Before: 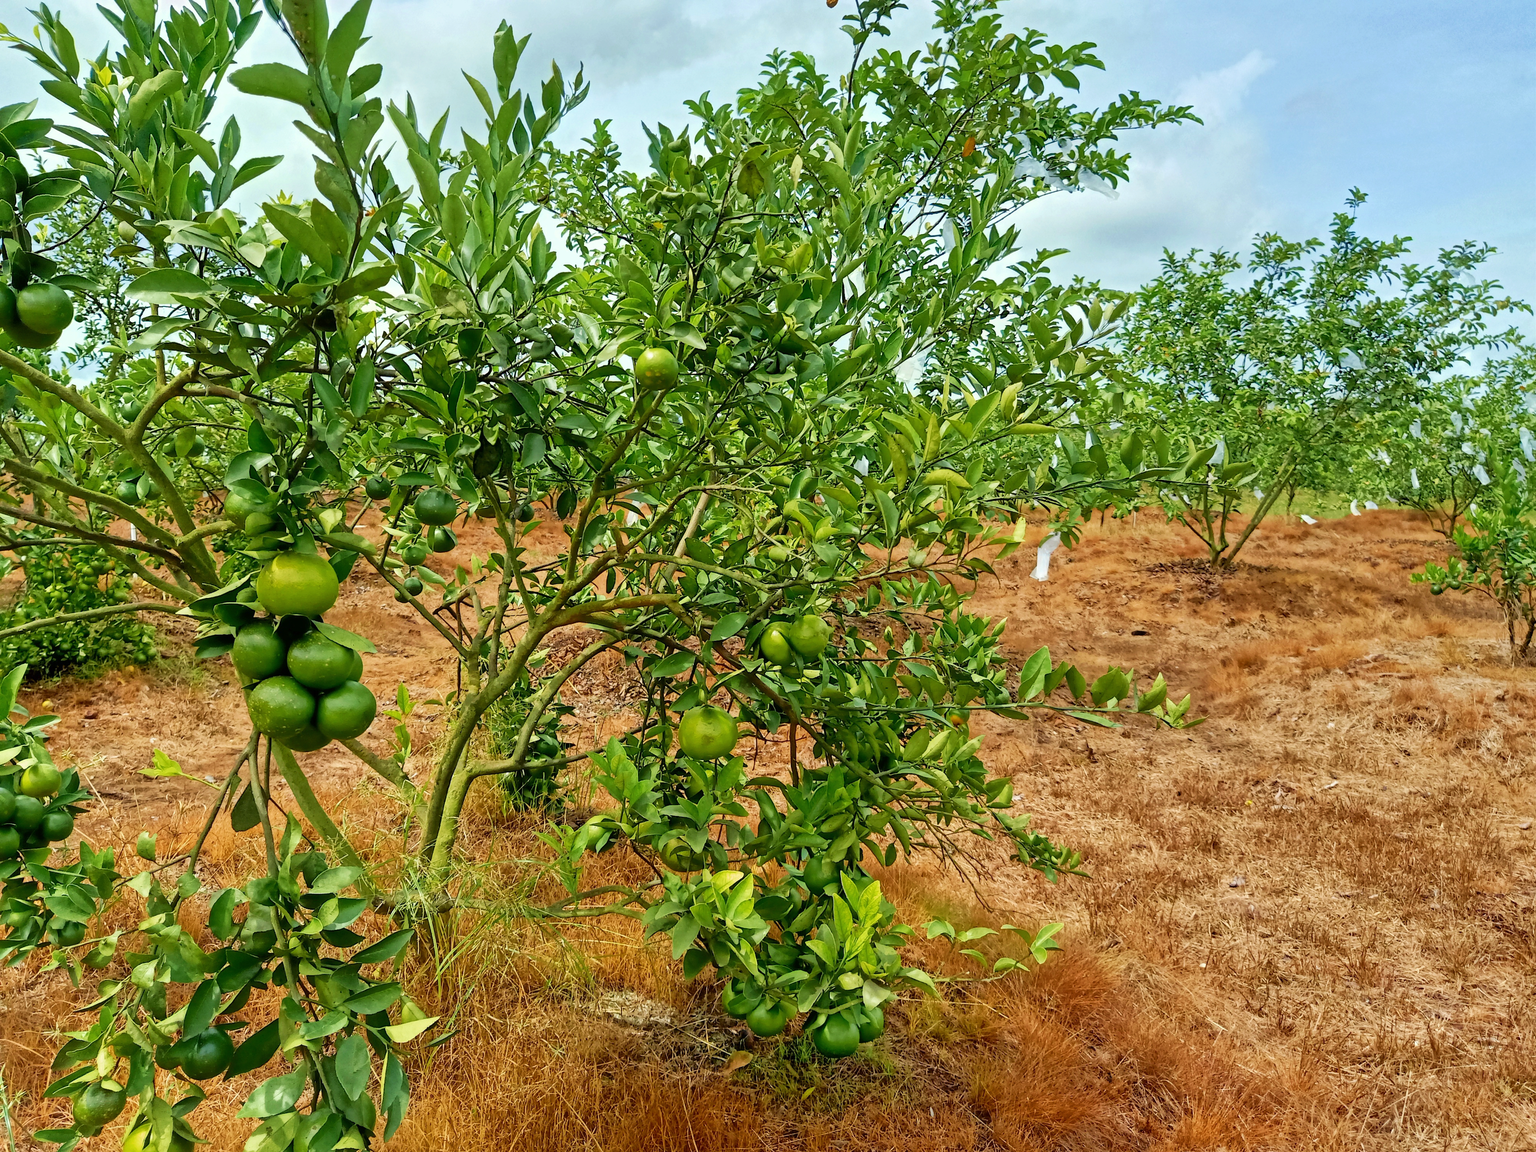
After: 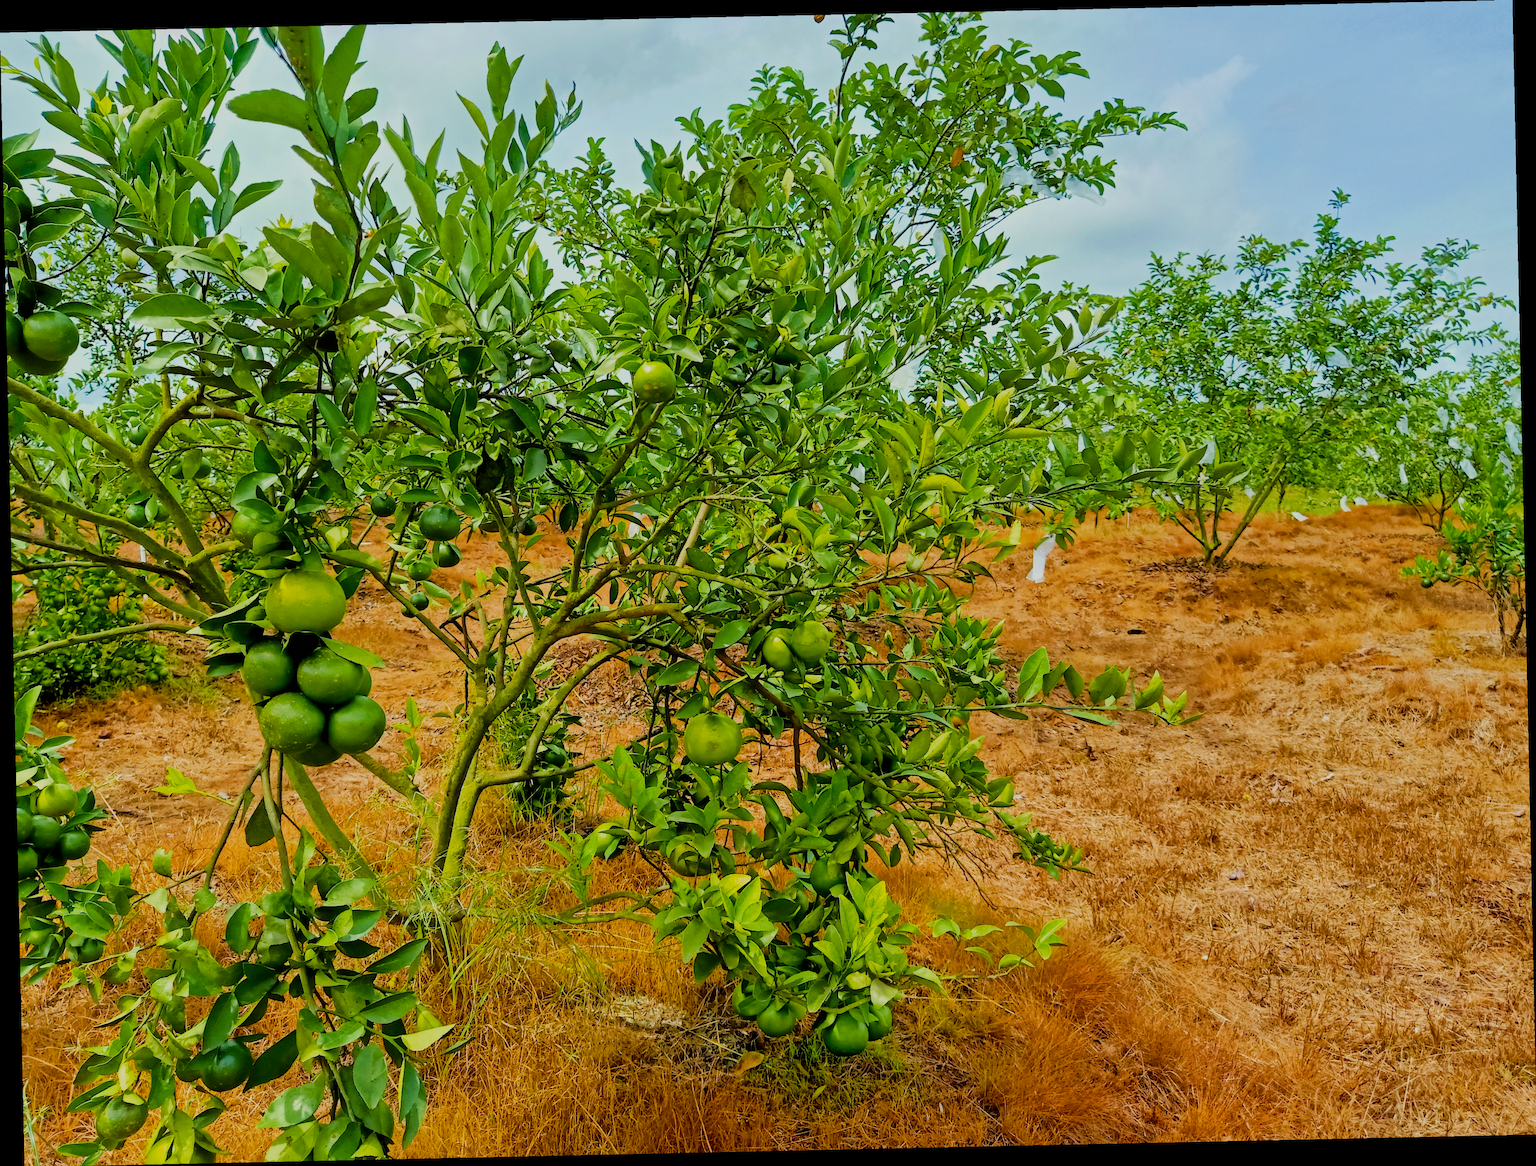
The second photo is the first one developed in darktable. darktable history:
filmic rgb: black relative exposure -7.65 EV, white relative exposure 4.56 EV, hardness 3.61
rotate and perspective: rotation -1.24°, automatic cropping off
color balance rgb: perceptual saturation grading › global saturation 20%, global vibrance 20%
